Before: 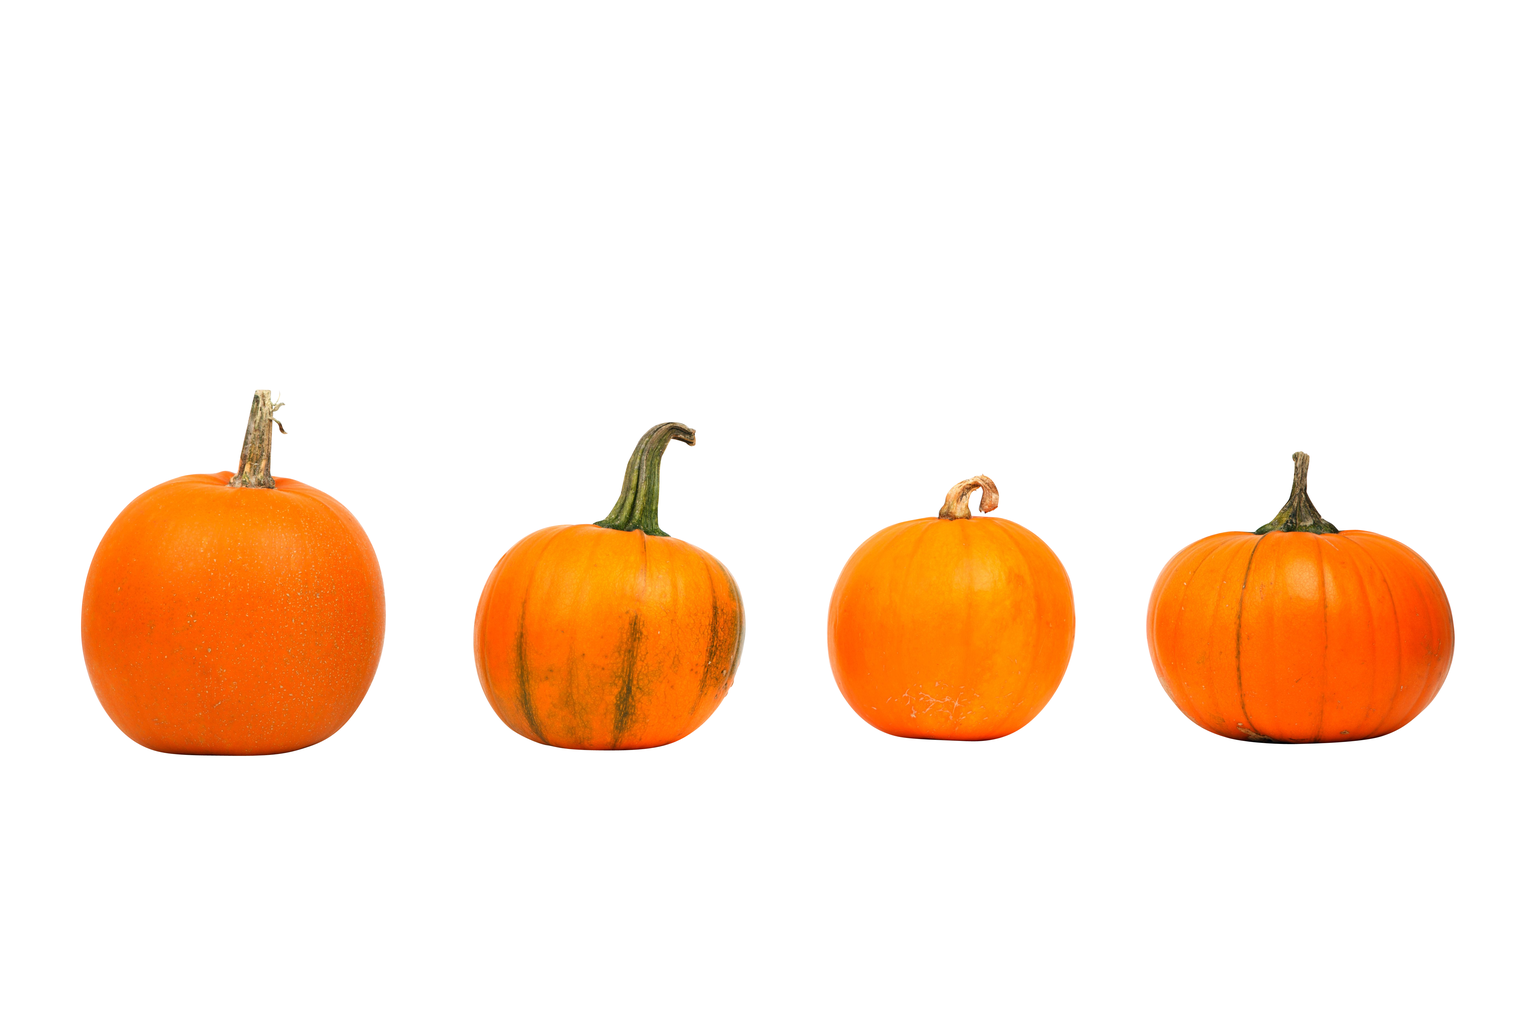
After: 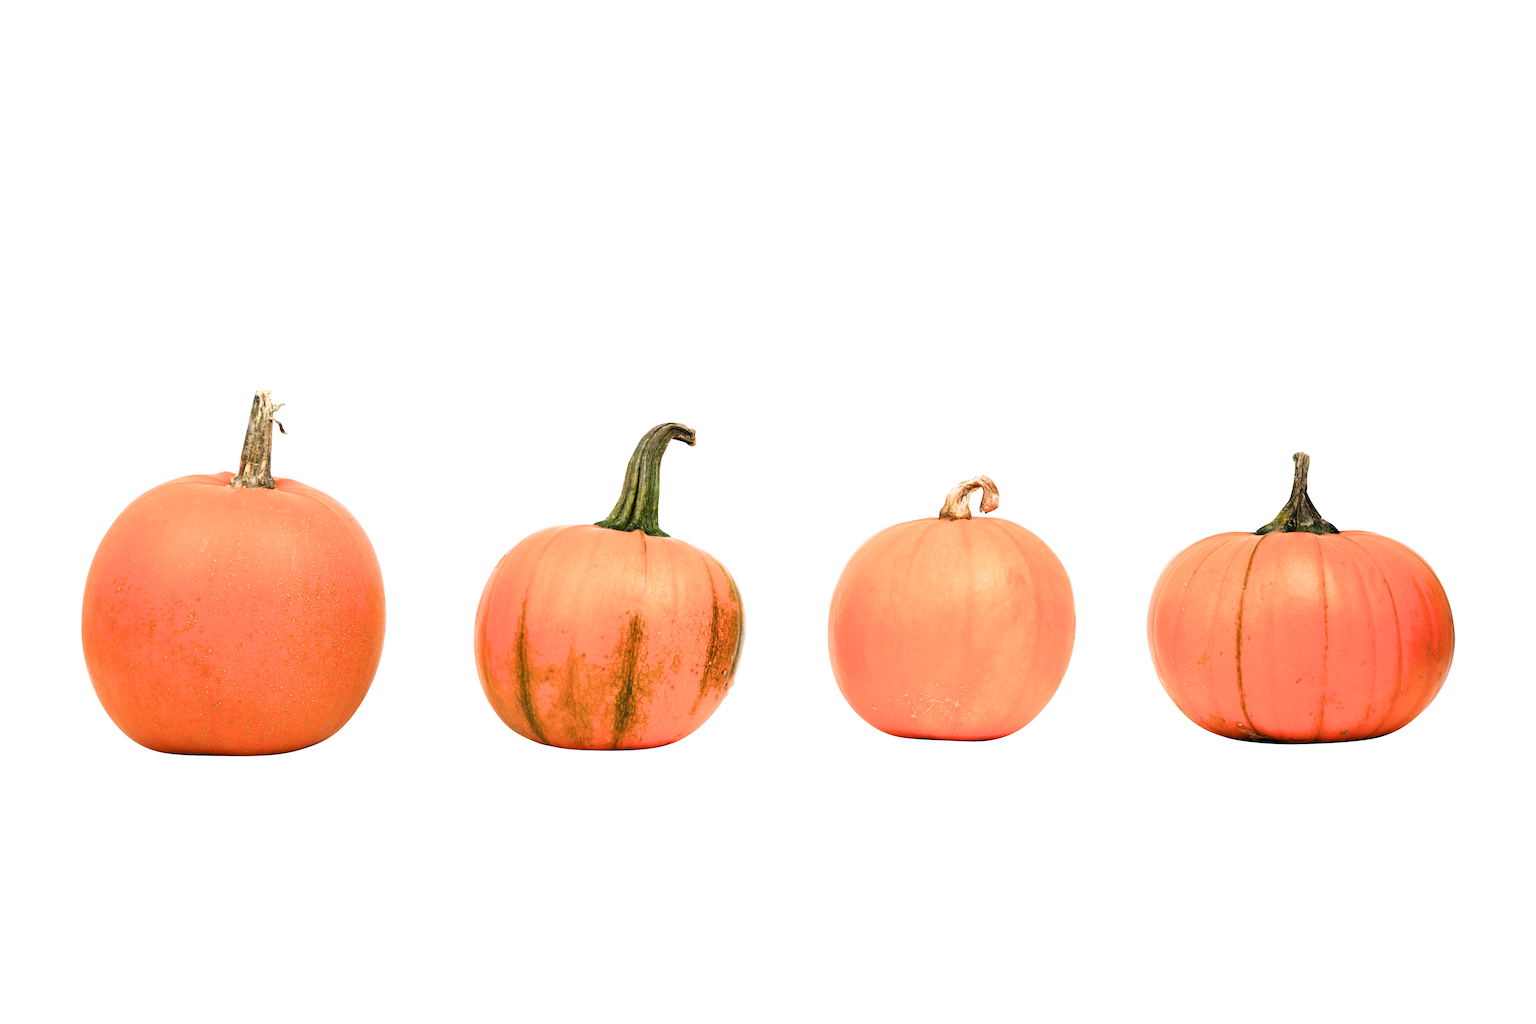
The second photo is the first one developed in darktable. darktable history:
filmic rgb: black relative exposure -8.24 EV, white relative exposure 2.2 EV, target white luminance 99.959%, hardness 7.2, latitude 75.14%, contrast 1.318, highlights saturation mix -2.36%, shadows ↔ highlights balance 30.78%
